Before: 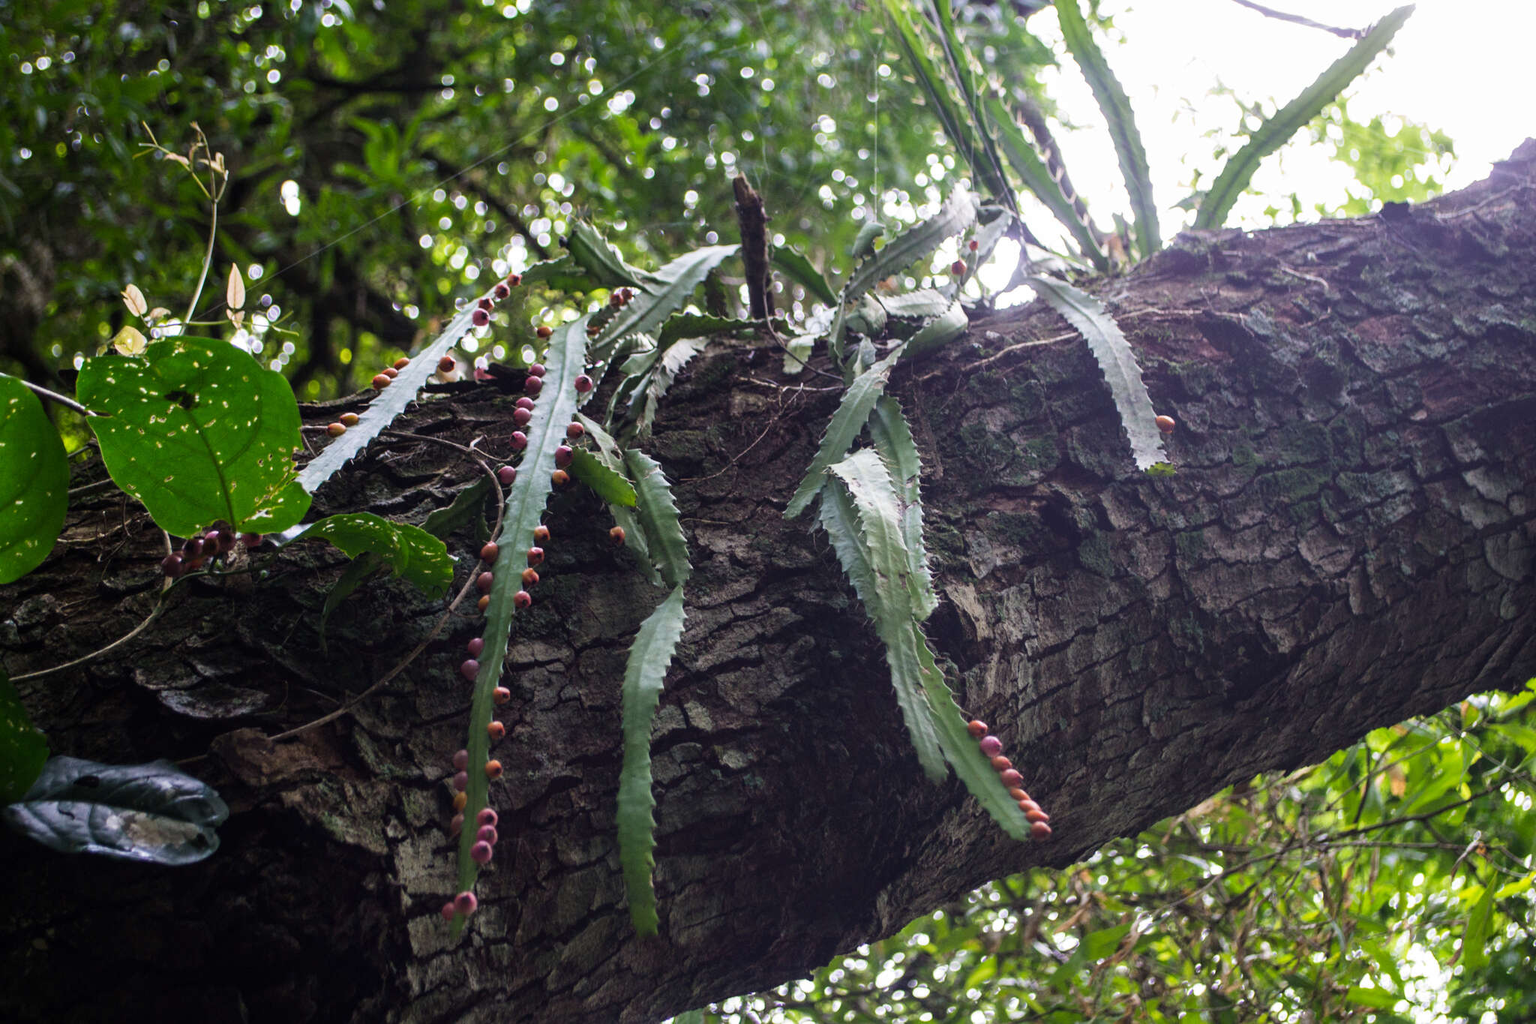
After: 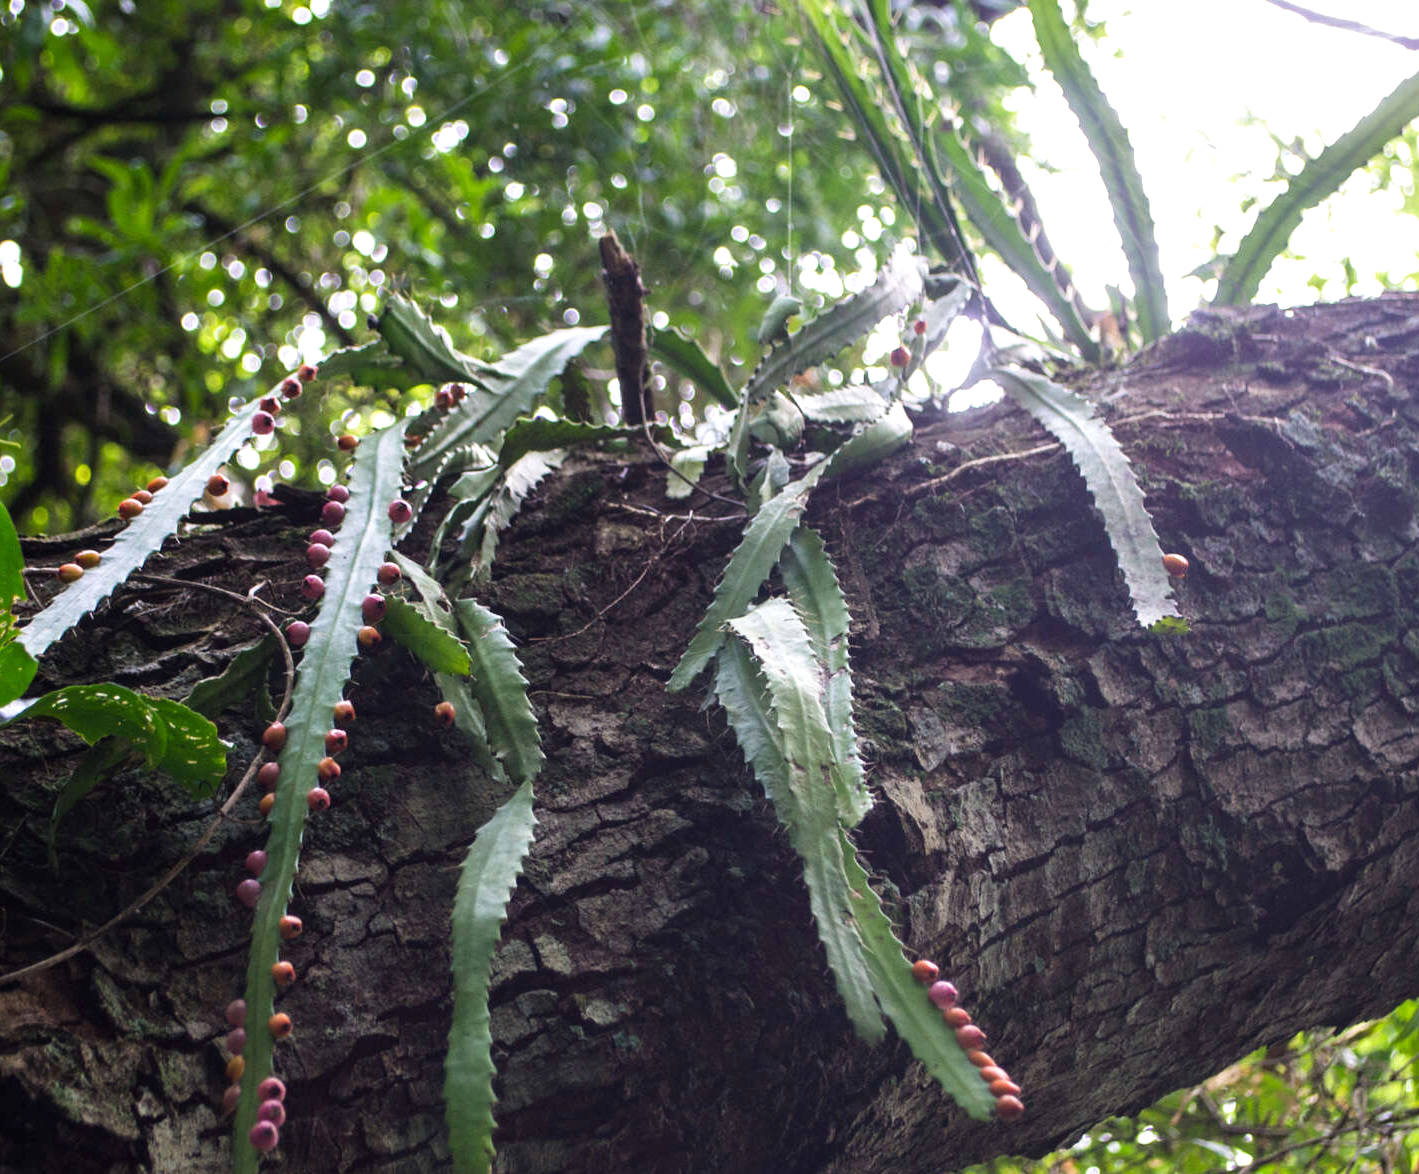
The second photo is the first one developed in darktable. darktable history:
exposure: exposure 0.29 EV, compensate highlight preservation false
crop: left 18.479%, right 12.2%, bottom 13.971%
